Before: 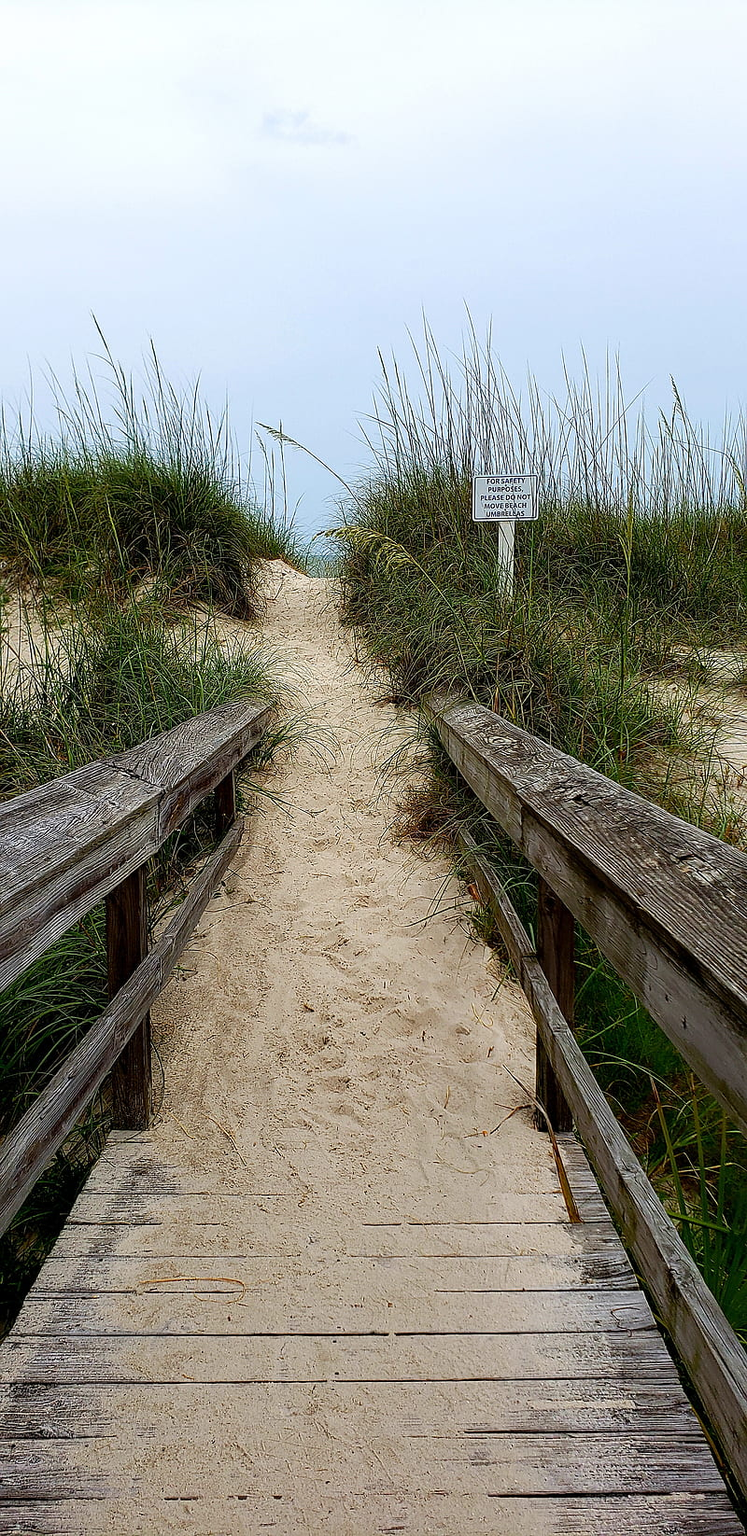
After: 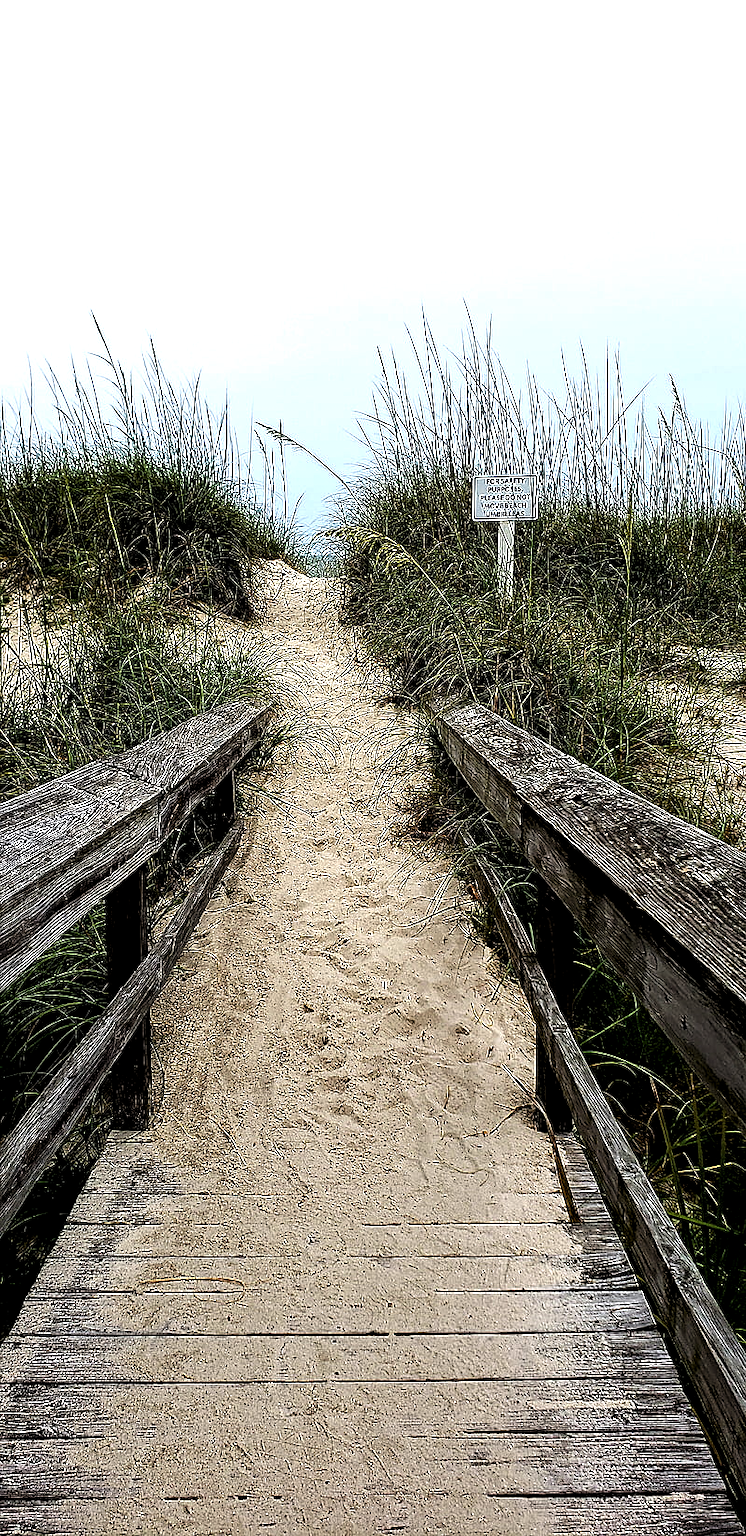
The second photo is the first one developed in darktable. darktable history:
levels: levels [0.129, 0.519, 0.867]
contrast equalizer: octaves 7, y [[0.502, 0.517, 0.543, 0.576, 0.611, 0.631], [0.5 ×6], [0.5 ×6], [0 ×6], [0 ×6]]
exposure: black level correction 0.005, exposure 0.001 EV, compensate highlight preservation false
